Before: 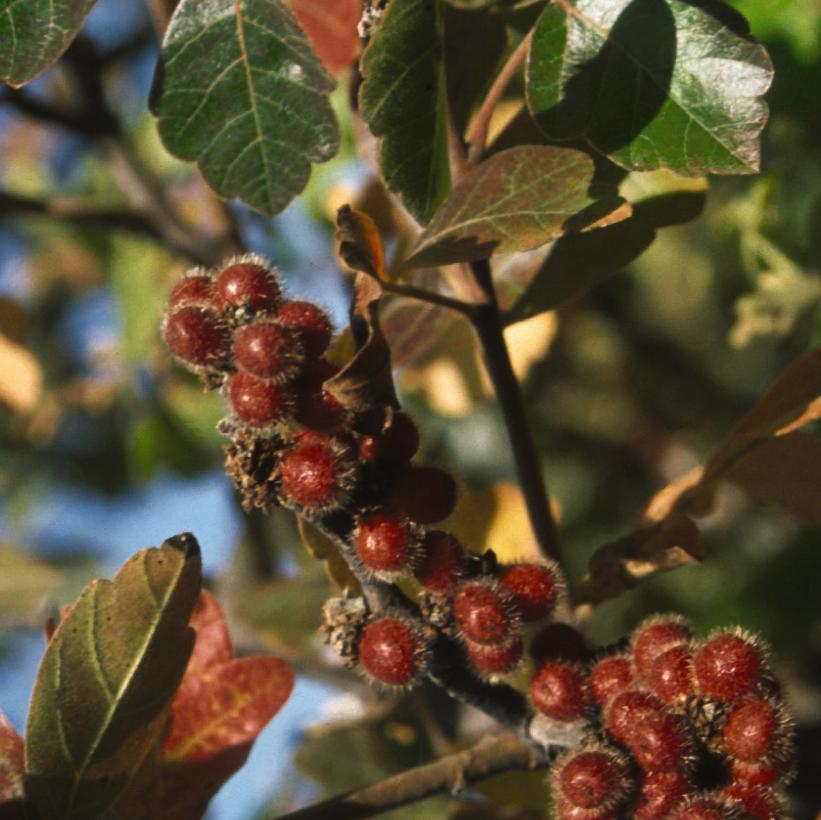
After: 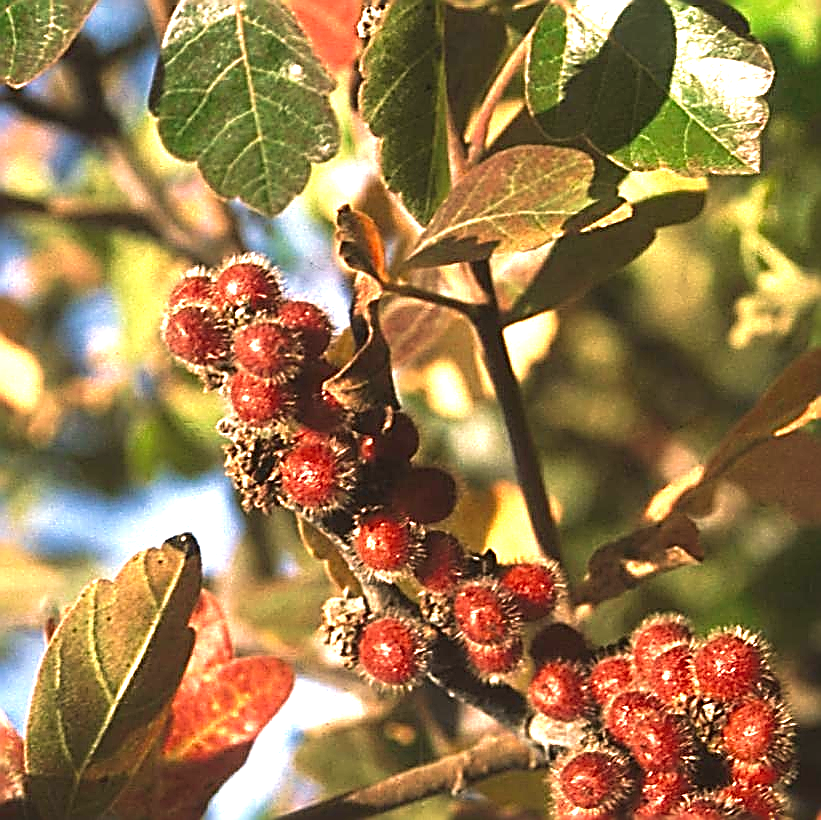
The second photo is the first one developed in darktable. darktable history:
white balance: red 1.127, blue 0.943
sharpen: amount 2
velvia: on, module defaults
exposure: black level correction 0, exposure 1.45 EV, compensate exposure bias true, compensate highlight preservation false
